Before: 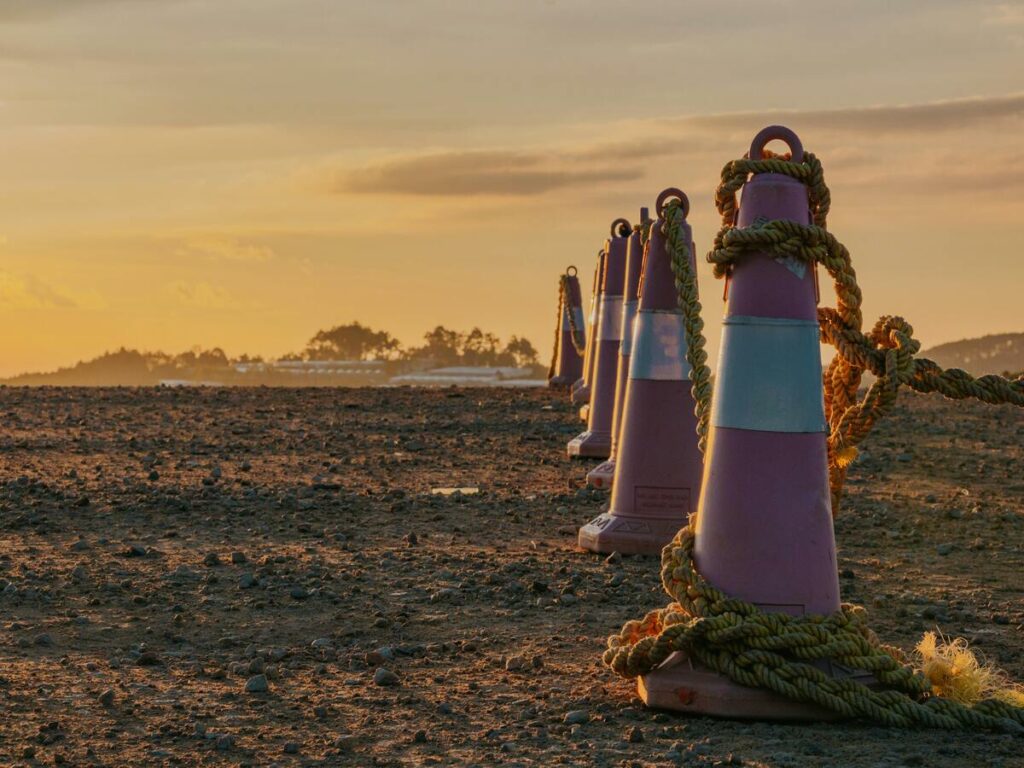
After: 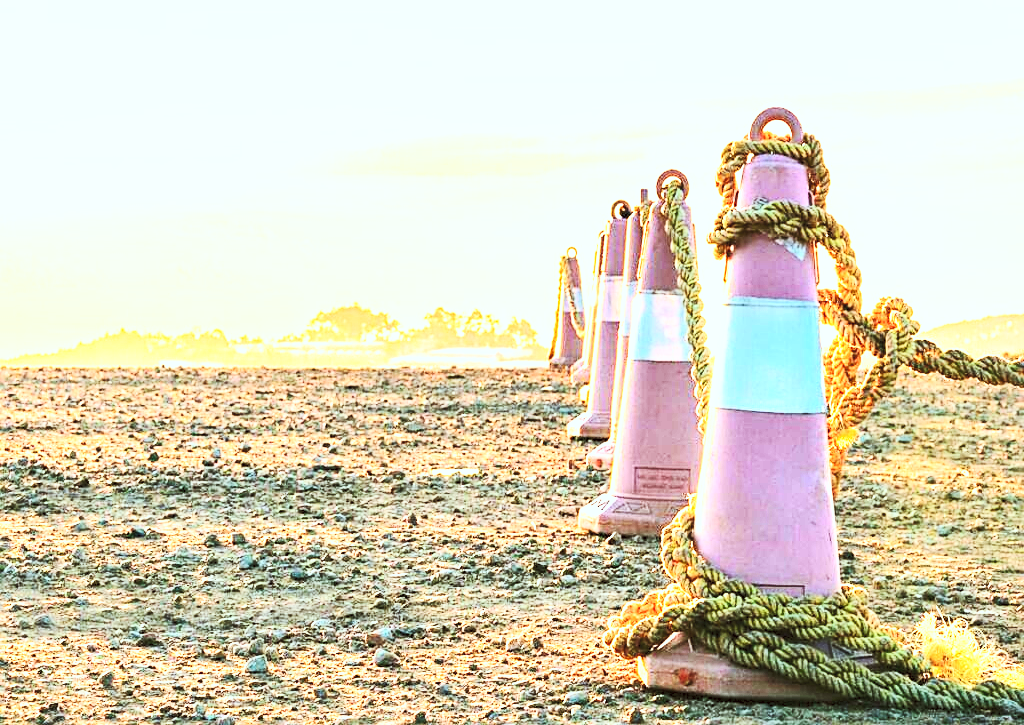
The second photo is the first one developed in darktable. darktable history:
sharpen: on, module defaults
exposure: black level correction 0.001, exposure 1.646 EV, compensate exposure bias true, compensate highlight preservation false
crop and rotate: top 2.479%, bottom 3.018%
base curve: curves: ch0 [(0, 0) (0.026, 0.03) (0.109, 0.232) (0.351, 0.748) (0.669, 0.968) (1, 1)], preserve colors none
color correction: highlights a* -4.98, highlights b* -3.76, shadows a* 3.83, shadows b* 4.08
contrast brightness saturation: contrast 0.39, brightness 0.53
